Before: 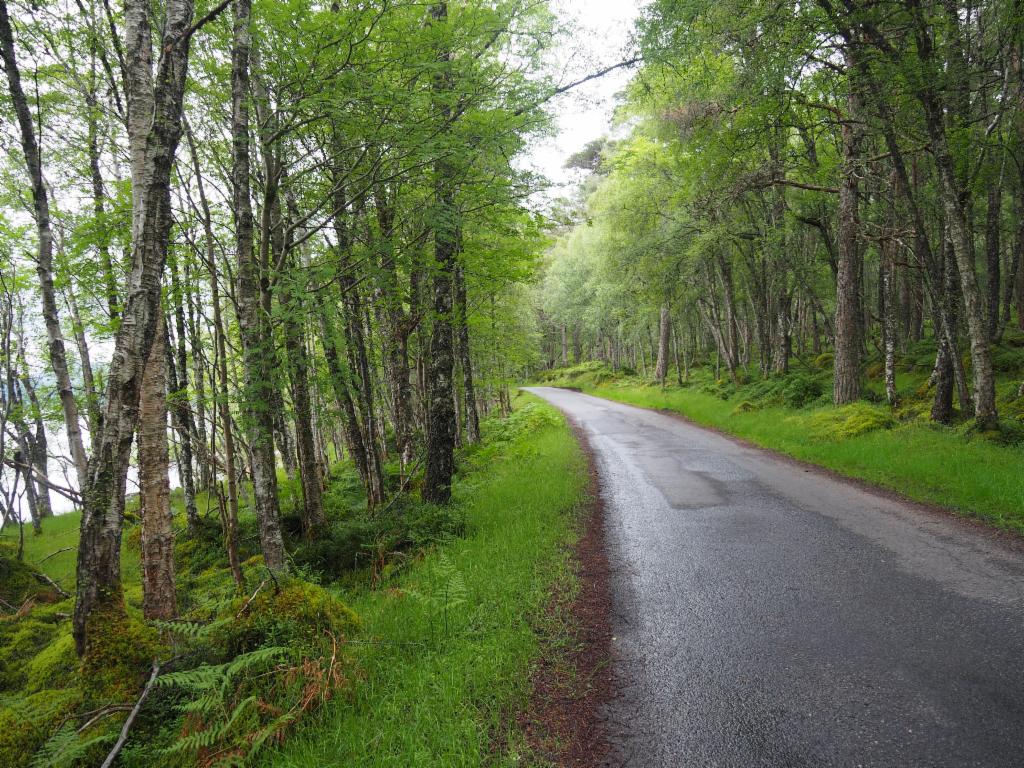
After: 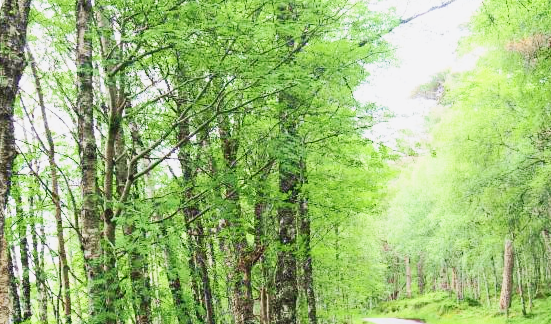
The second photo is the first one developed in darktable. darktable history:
crop: left 15.306%, top 9.065%, right 30.789%, bottom 48.638%
base curve: curves: ch0 [(0, 0) (0.005, 0.002) (0.15, 0.3) (0.4, 0.7) (0.75, 0.95) (1, 1)], preserve colors none
tone curve: curves: ch0 [(0, 0.013) (0.054, 0.018) (0.205, 0.191) (0.289, 0.292) (0.39, 0.424) (0.493, 0.551) (0.647, 0.752) (0.796, 0.887) (1, 0.998)]; ch1 [(0, 0) (0.371, 0.339) (0.477, 0.452) (0.494, 0.495) (0.501, 0.501) (0.51, 0.516) (0.54, 0.557) (0.572, 0.605) (0.66, 0.701) (0.783, 0.804) (1, 1)]; ch2 [(0, 0) (0.32, 0.281) (0.403, 0.399) (0.441, 0.428) (0.47, 0.469) (0.498, 0.496) (0.524, 0.543) (0.551, 0.579) (0.633, 0.665) (0.7, 0.711) (1, 1)], color space Lab, independent channels, preserve colors none
contrast brightness saturation: contrast -0.15, brightness 0.05, saturation -0.12
